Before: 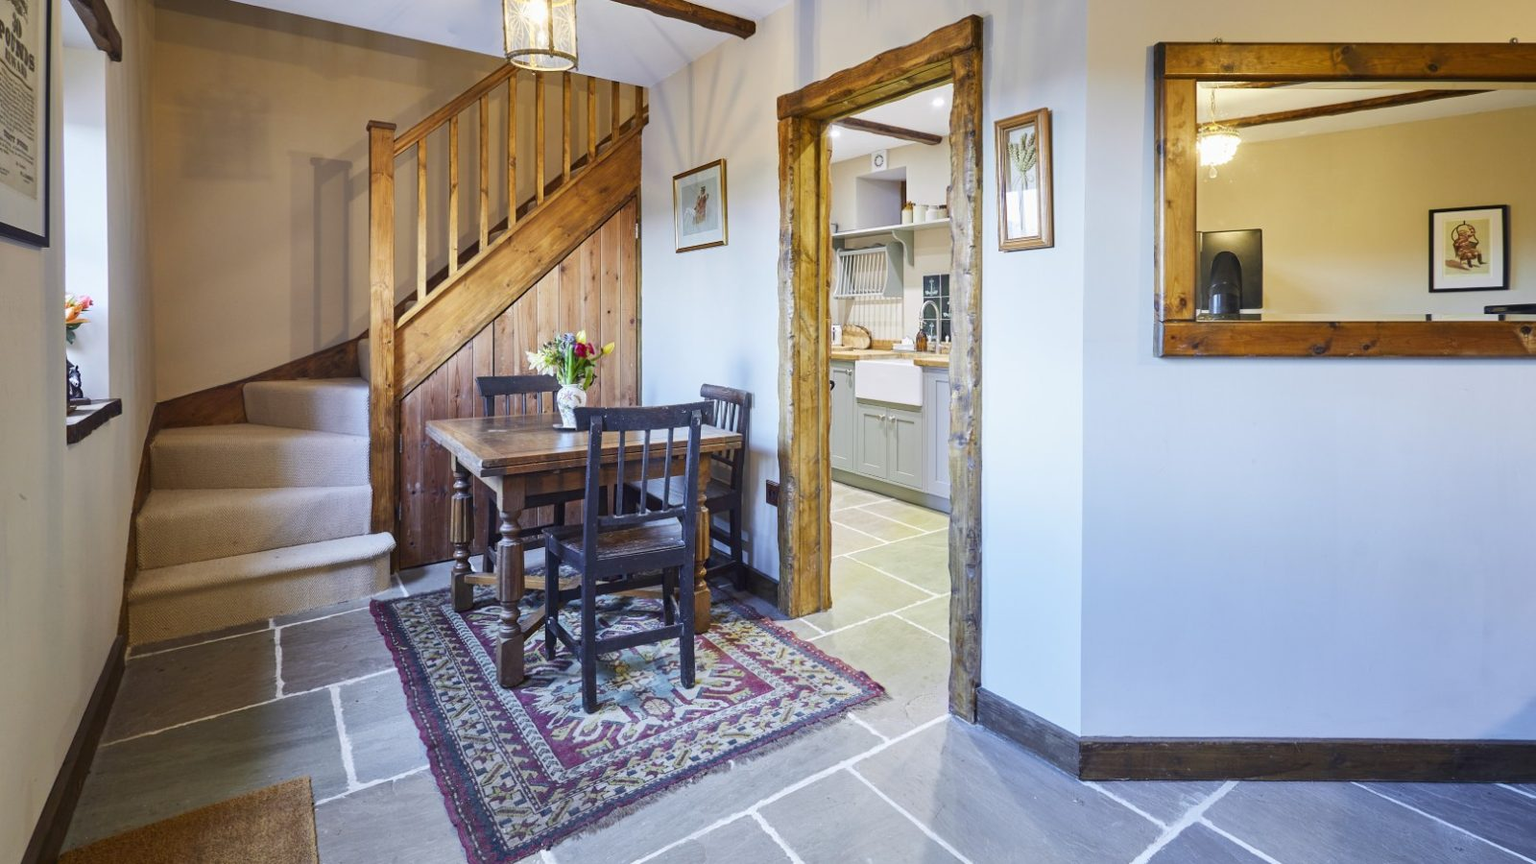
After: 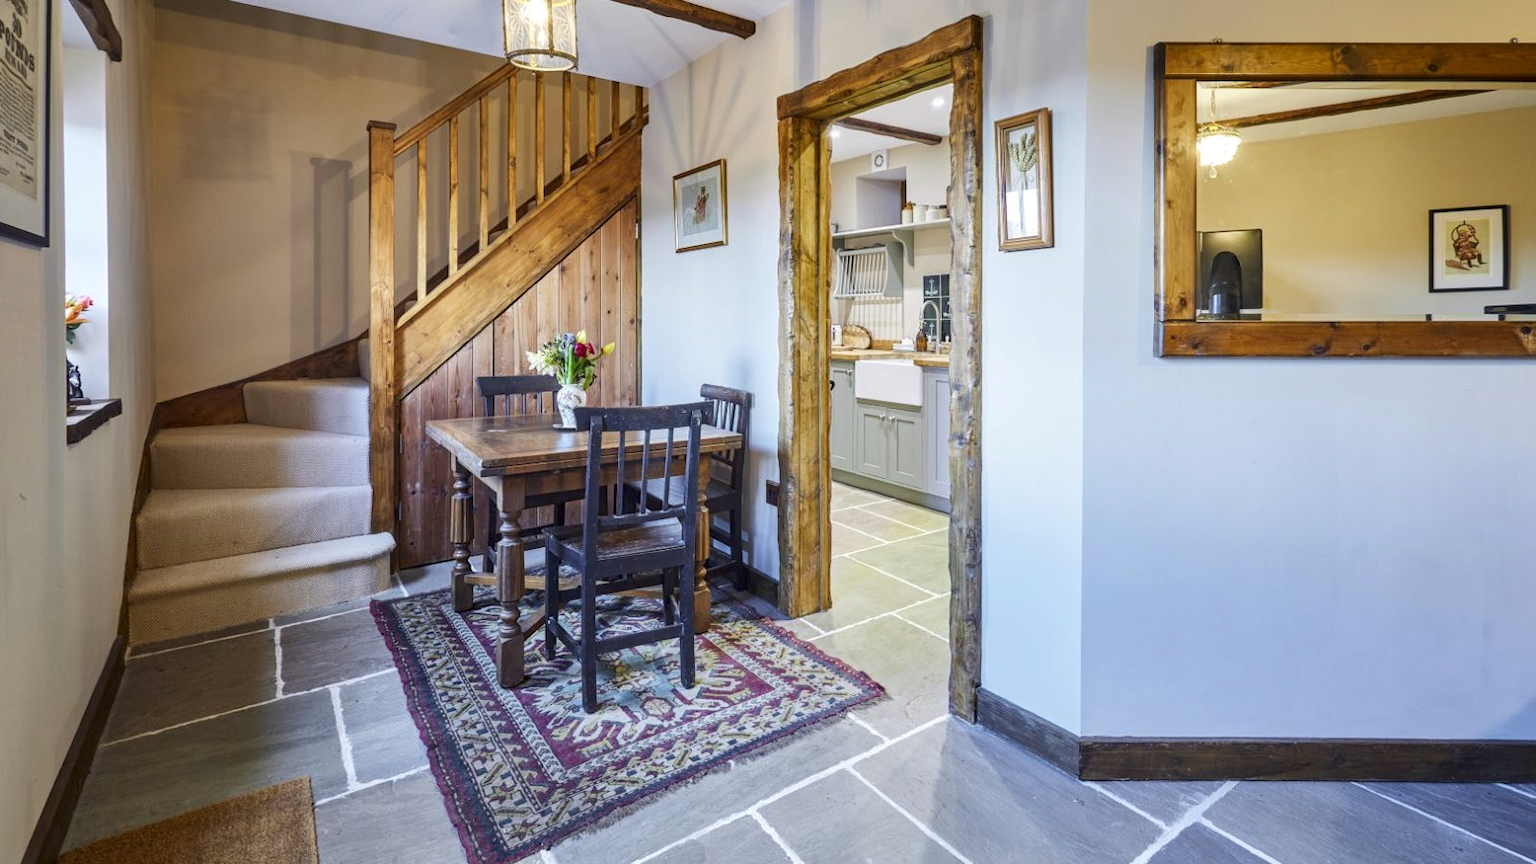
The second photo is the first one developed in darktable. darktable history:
tone equalizer: -7 EV 0.193 EV, -6 EV 0.103 EV, -5 EV 0.081 EV, -4 EV 0.056 EV, -2 EV -0.018 EV, -1 EV -0.038 EV, +0 EV -0.081 EV, mask exposure compensation -0.515 EV
local contrast: on, module defaults
